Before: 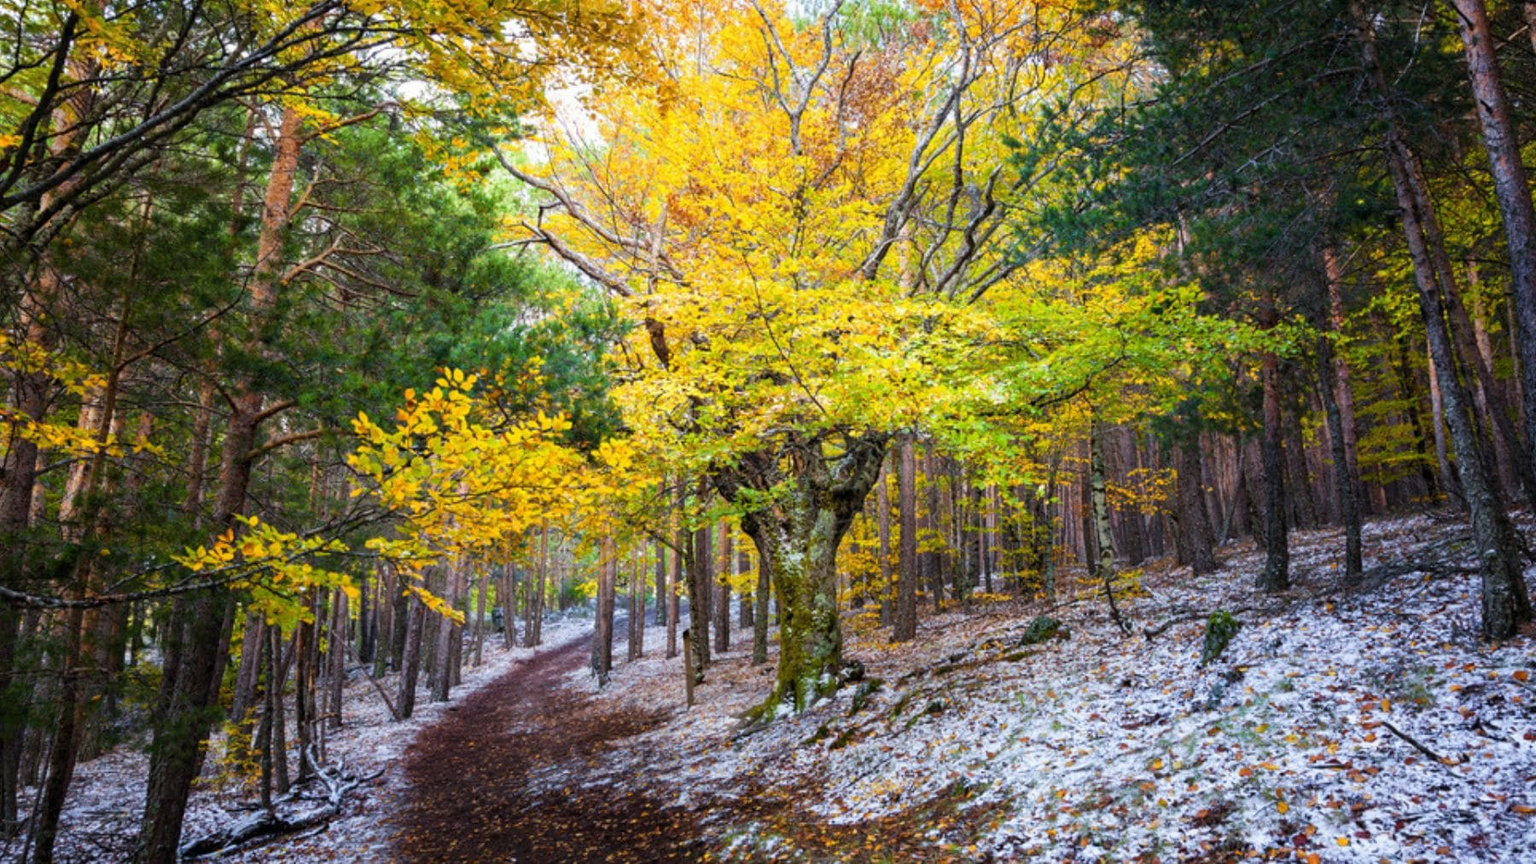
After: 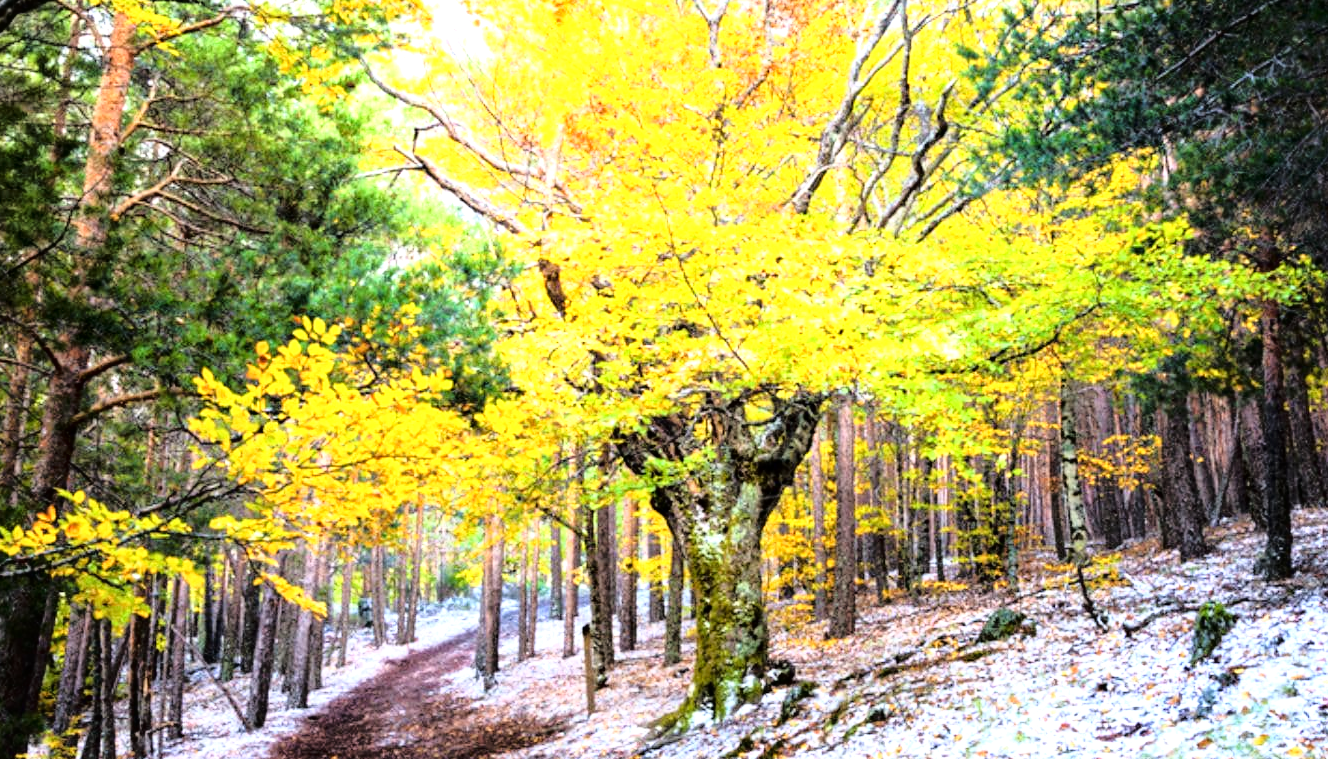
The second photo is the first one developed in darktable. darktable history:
local contrast: highlights 107%, shadows 101%, detail 119%, midtone range 0.2
crop and rotate: left 12.147%, top 11.339%, right 14.062%, bottom 13.708%
tone curve: curves: ch0 [(0, 0.021) (0.049, 0.044) (0.157, 0.131) (0.359, 0.419) (0.469, 0.544) (0.634, 0.722) (0.839, 0.909) (0.998, 0.978)]; ch1 [(0, 0) (0.437, 0.408) (0.472, 0.47) (0.502, 0.503) (0.527, 0.53) (0.564, 0.573) (0.614, 0.654) (0.669, 0.748) (0.859, 0.899) (1, 1)]; ch2 [(0, 0) (0.33, 0.301) (0.421, 0.443) (0.487, 0.504) (0.502, 0.509) (0.535, 0.537) (0.565, 0.595) (0.608, 0.667) (1, 1)], color space Lab, linked channels, preserve colors none
tone equalizer: -8 EV -1.08 EV, -7 EV -1.02 EV, -6 EV -0.841 EV, -5 EV -0.576 EV, -3 EV 0.548 EV, -2 EV 0.837 EV, -1 EV 0.988 EV, +0 EV 1.07 EV
